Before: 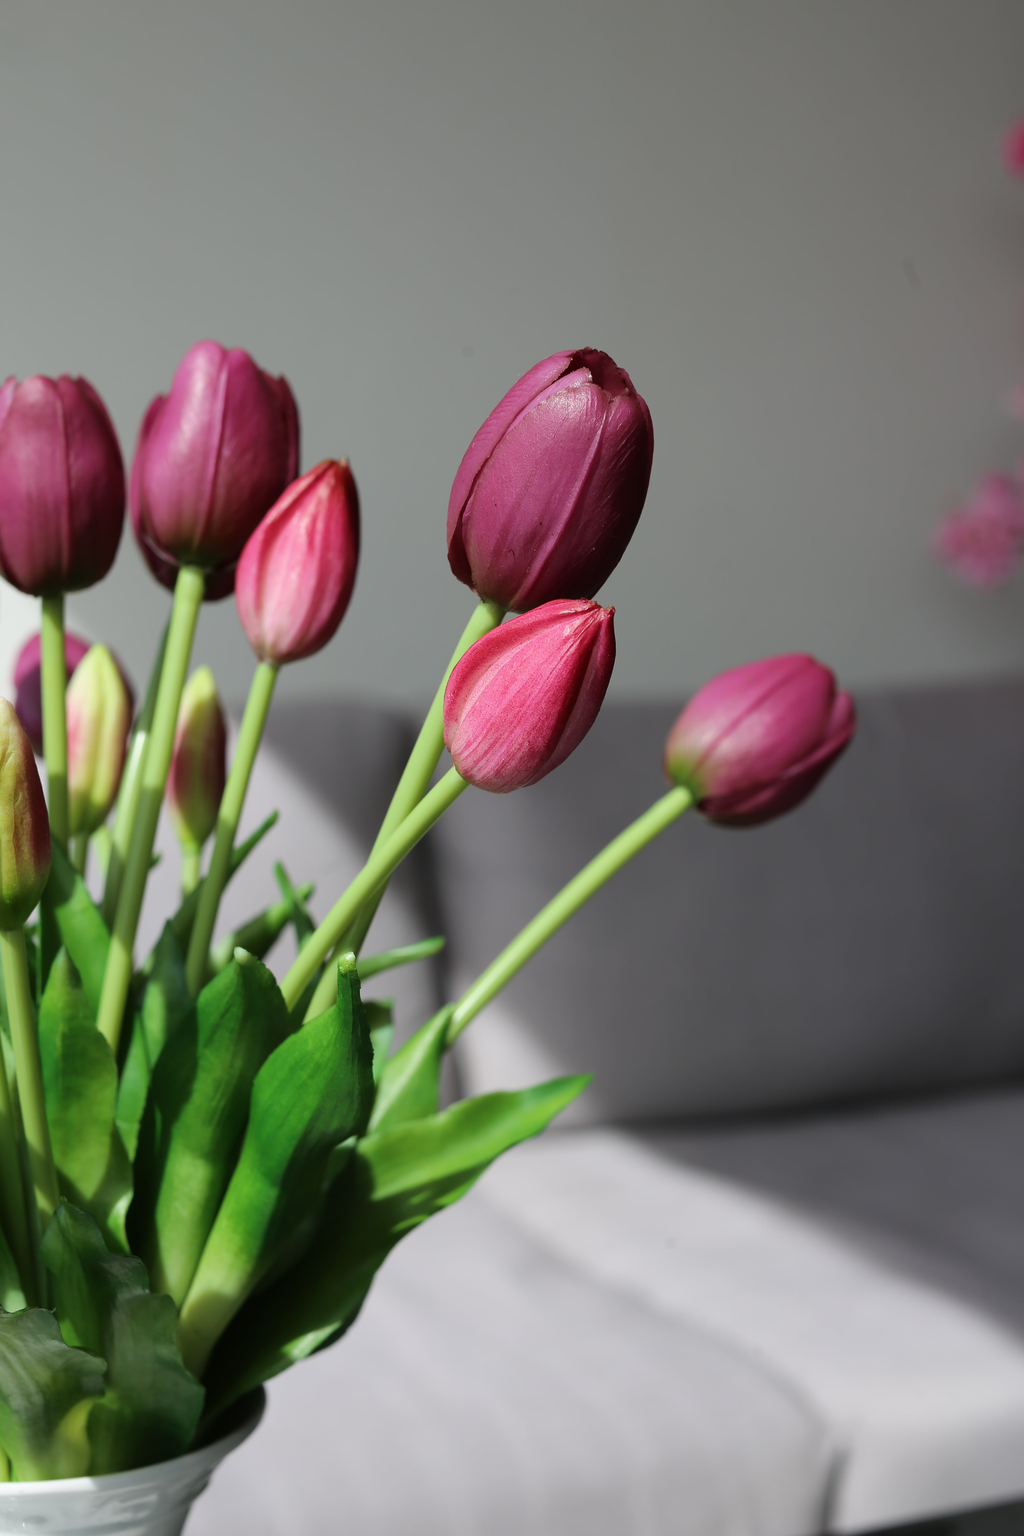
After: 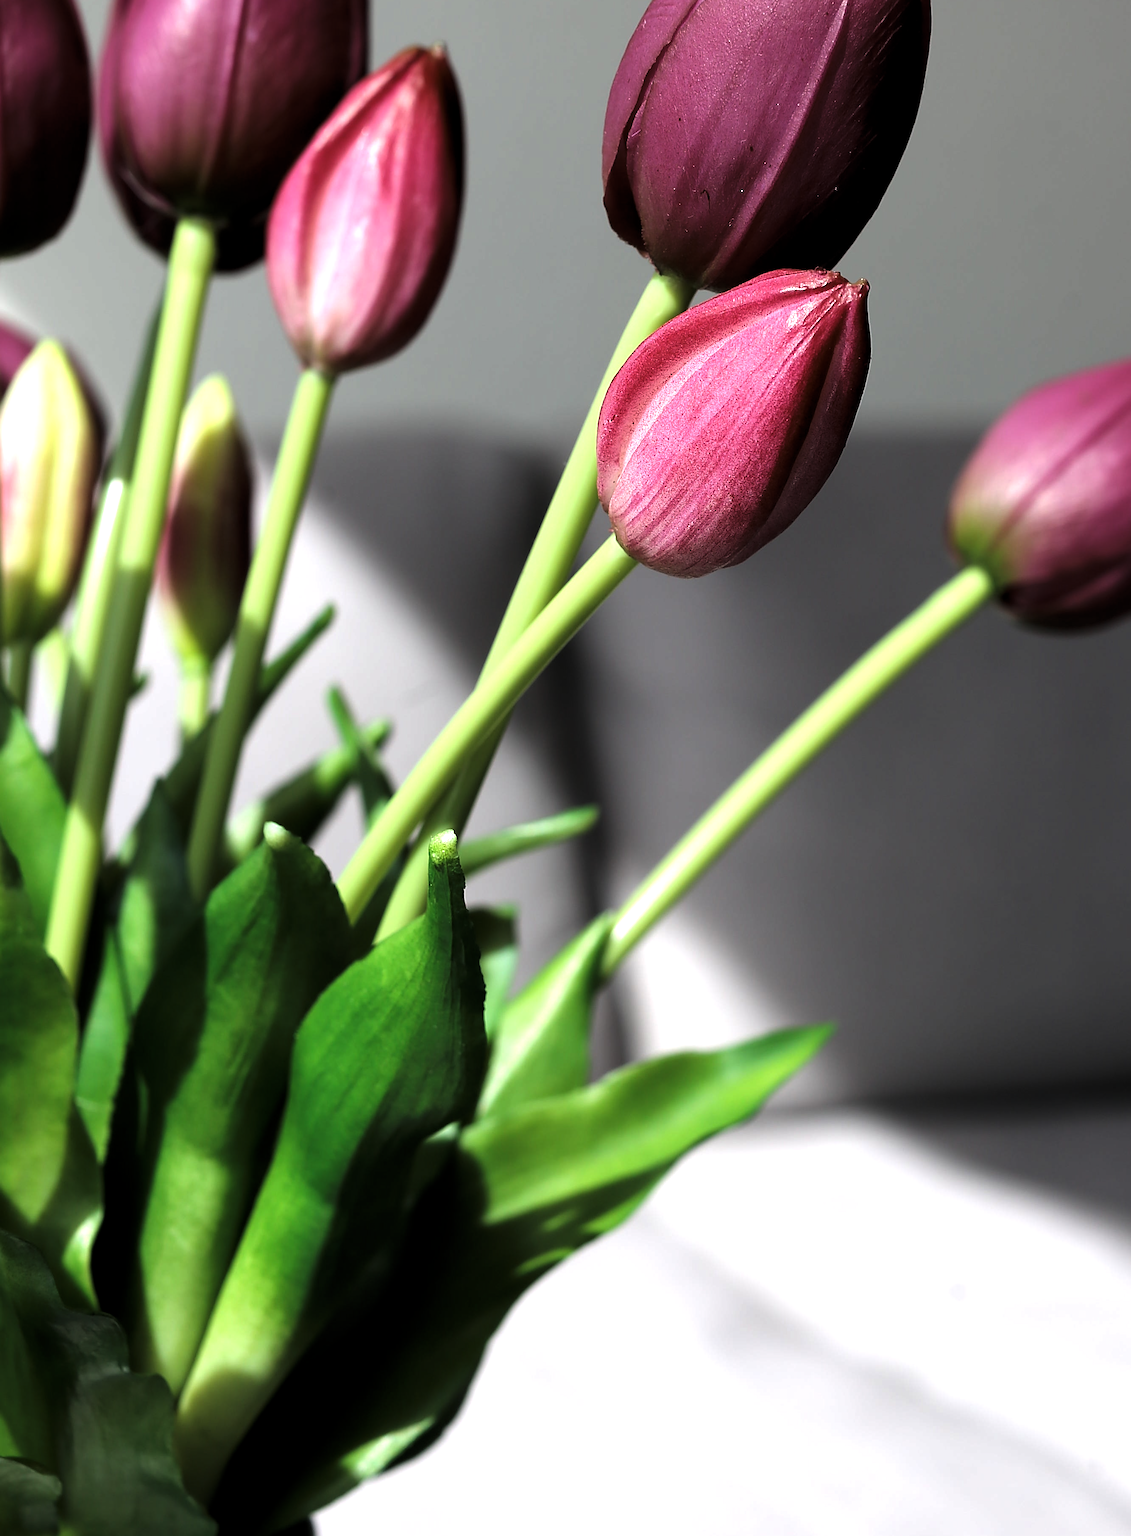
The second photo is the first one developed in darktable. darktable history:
levels: levels [0.044, 0.475, 0.791]
crop: left 6.692%, top 28.016%, right 23.767%, bottom 9.079%
sharpen: on, module defaults
